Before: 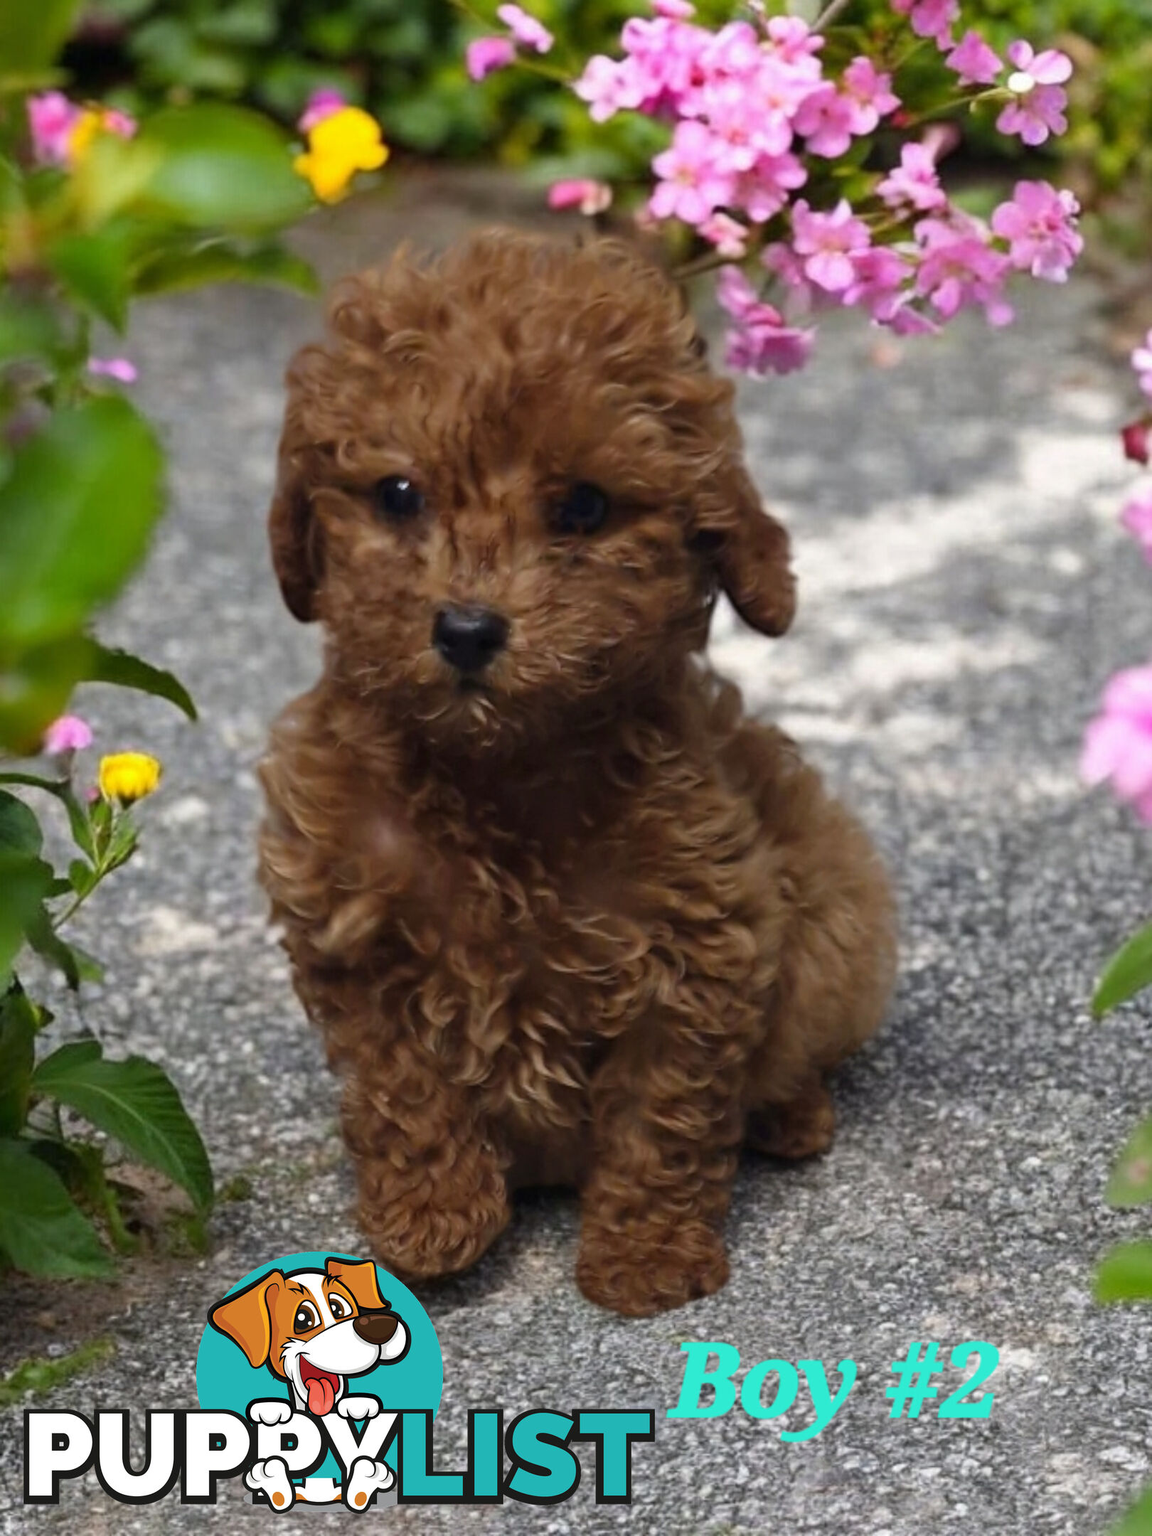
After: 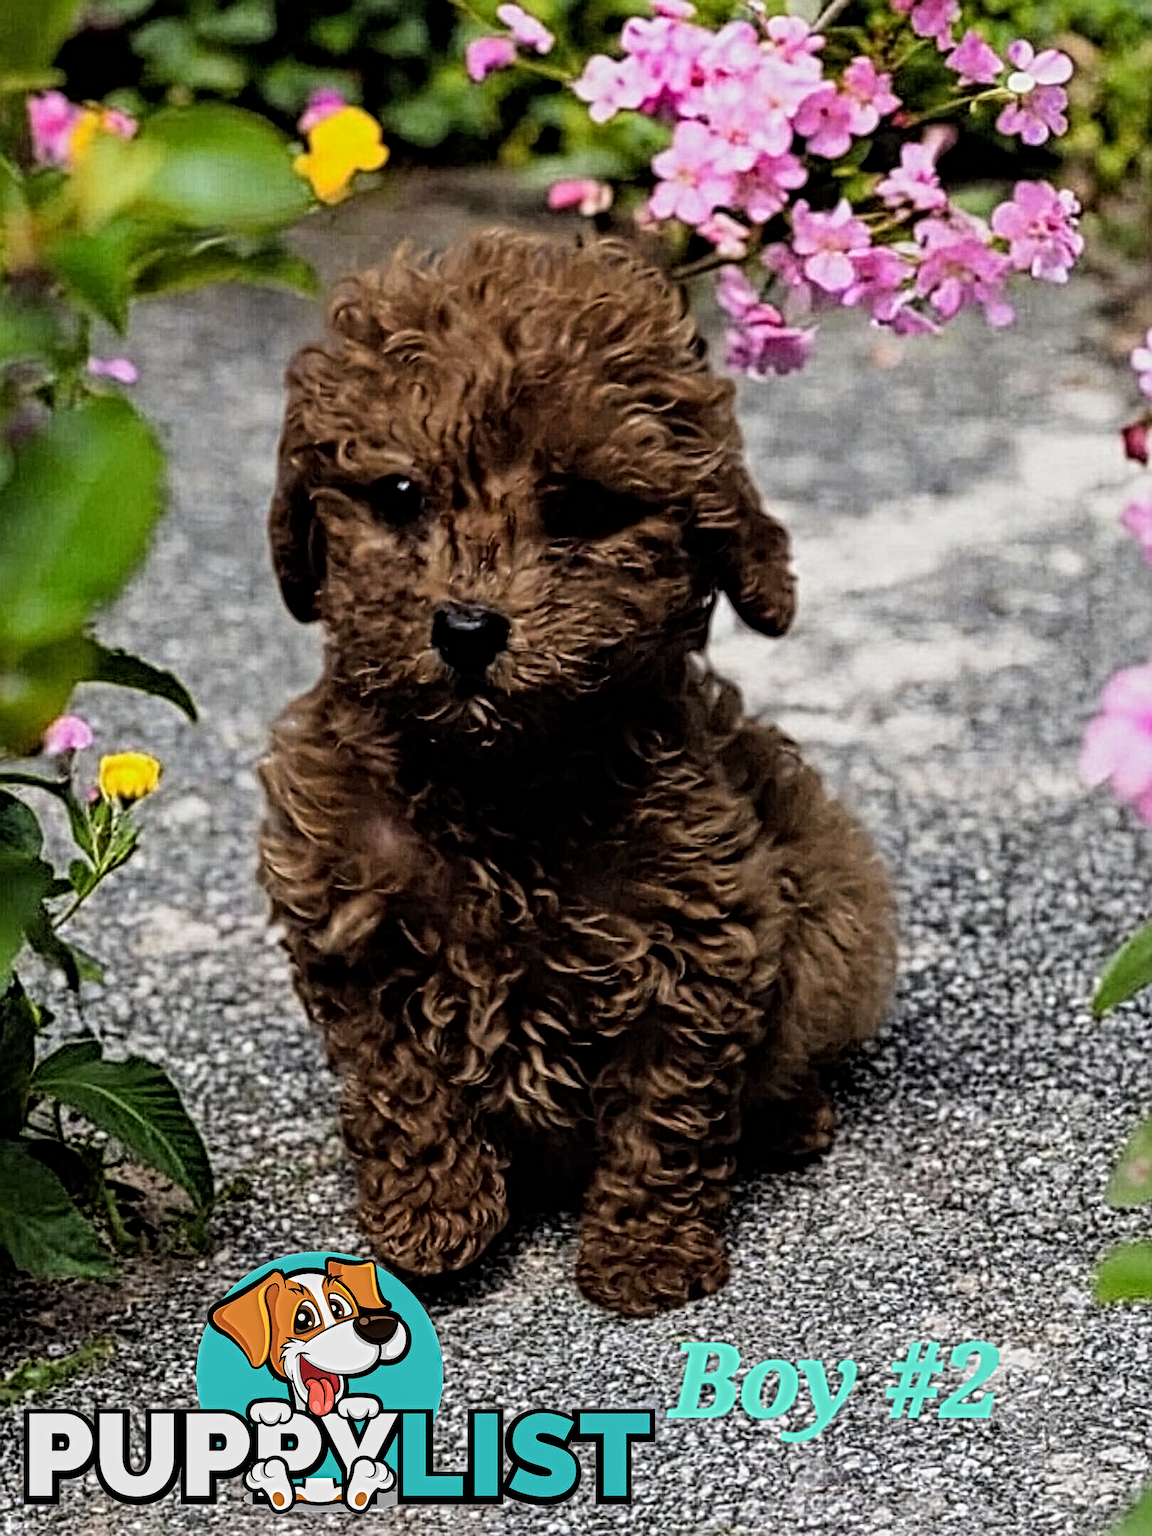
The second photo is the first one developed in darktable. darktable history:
shadows and highlights: shadows 25.79, highlights -24.57
filmic rgb: black relative exposure -5.08 EV, white relative exposure 3.97 EV, threshold 2.96 EV, hardness 2.88, contrast 1.409, highlights saturation mix -29.53%, enable highlight reconstruction true
local contrast: mode bilateral grid, contrast 20, coarseness 4, detail 298%, midtone range 0.2
